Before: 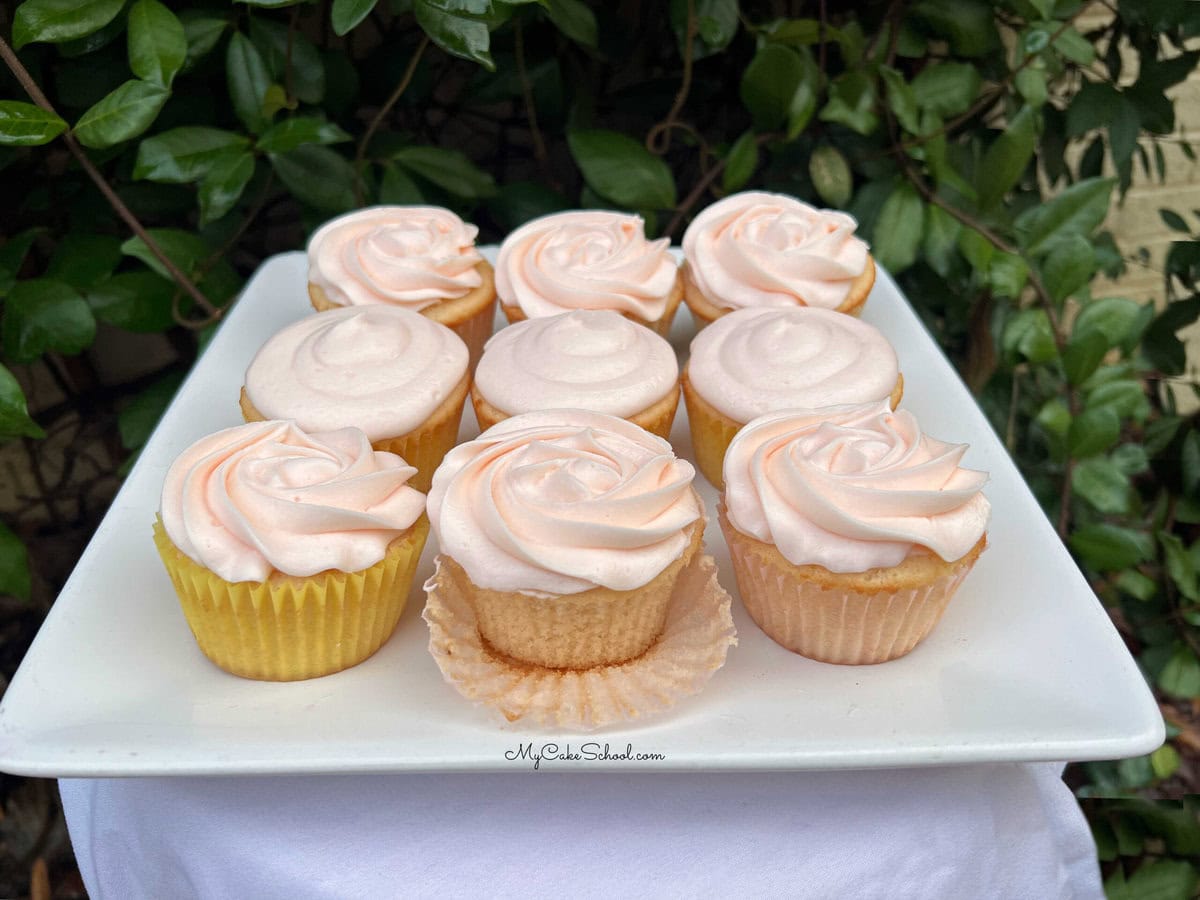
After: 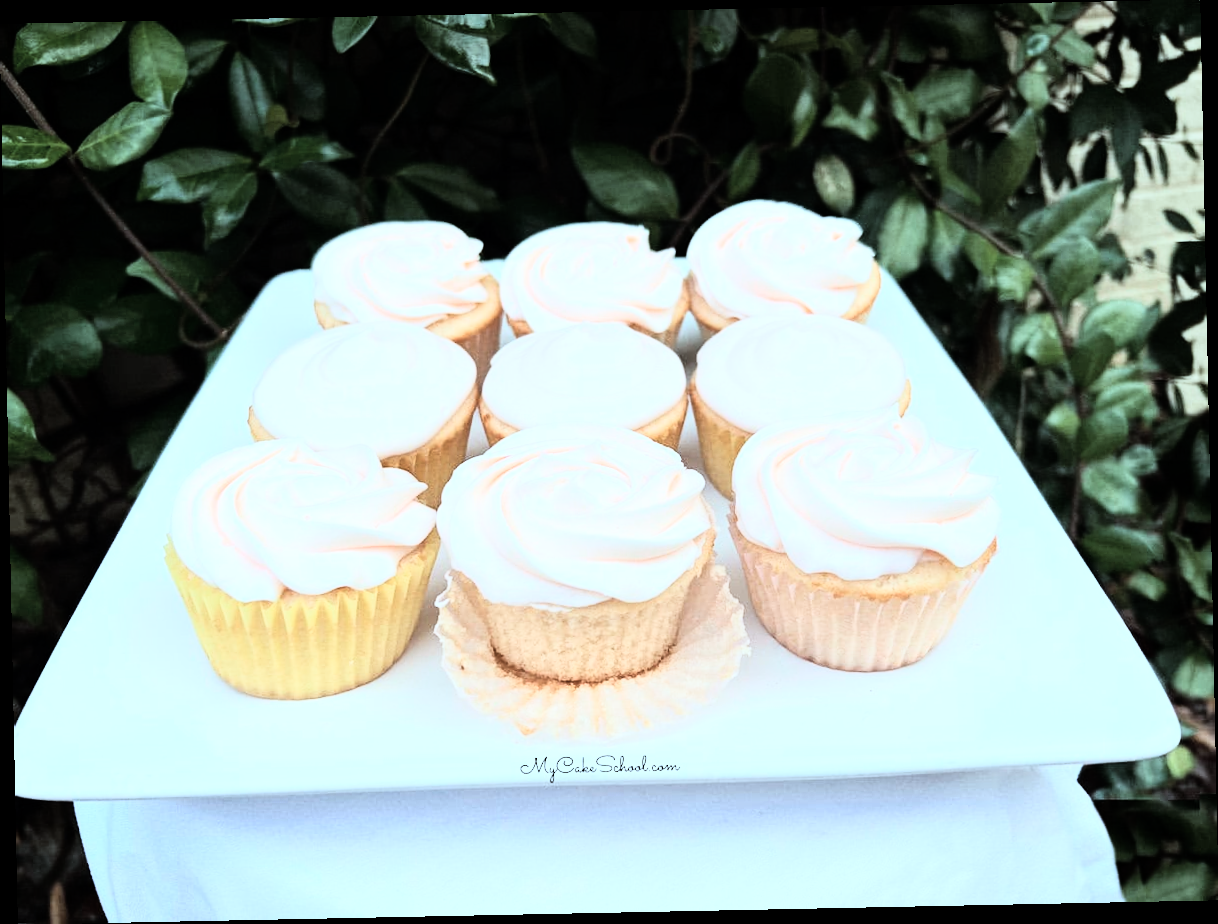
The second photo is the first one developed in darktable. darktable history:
rgb curve: curves: ch0 [(0, 0) (0.21, 0.15) (0.24, 0.21) (0.5, 0.75) (0.75, 0.96) (0.89, 0.99) (1, 1)]; ch1 [(0, 0.02) (0.21, 0.13) (0.25, 0.2) (0.5, 0.67) (0.75, 0.9) (0.89, 0.97) (1, 1)]; ch2 [(0, 0.02) (0.21, 0.13) (0.25, 0.2) (0.5, 0.67) (0.75, 0.9) (0.89, 0.97) (1, 1)], compensate middle gray true
rotate and perspective: rotation -1.17°, automatic cropping off
color correction: highlights a* -12.64, highlights b* -18.1, saturation 0.7
